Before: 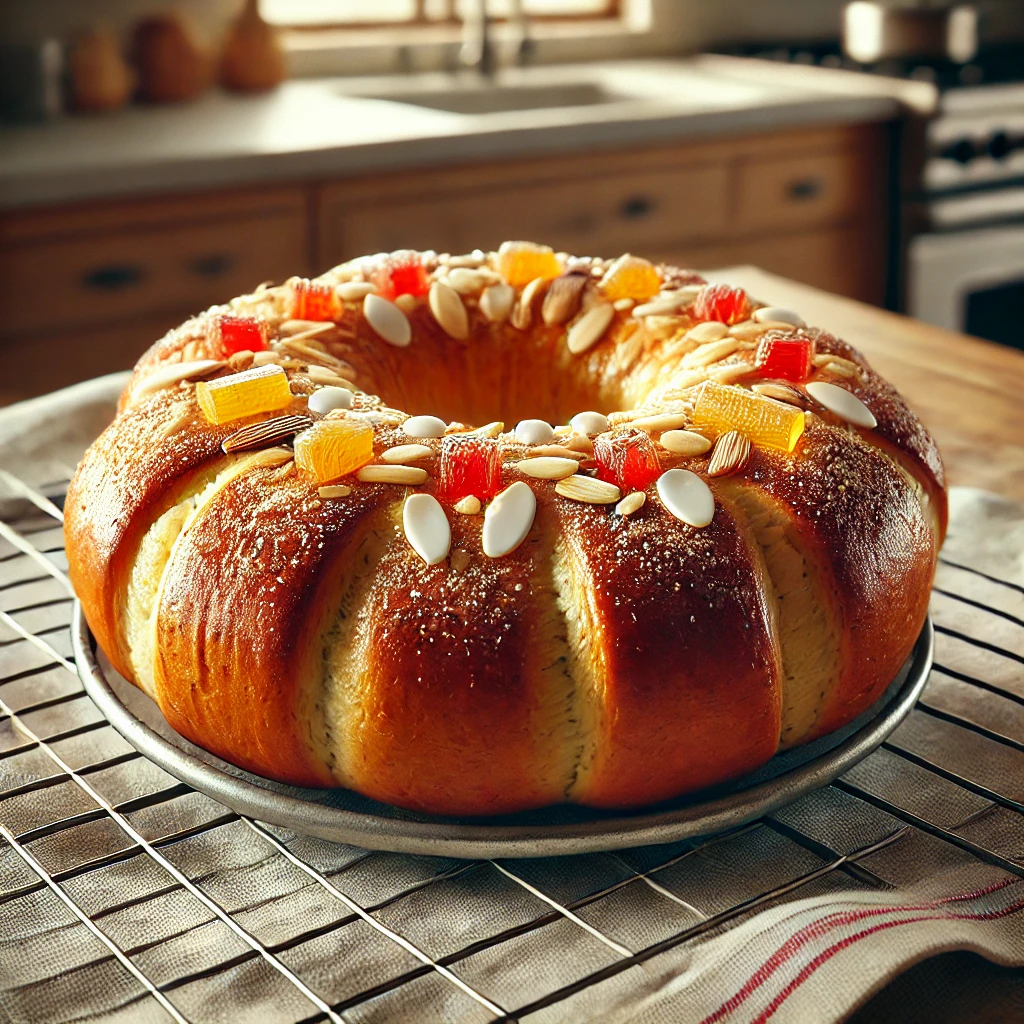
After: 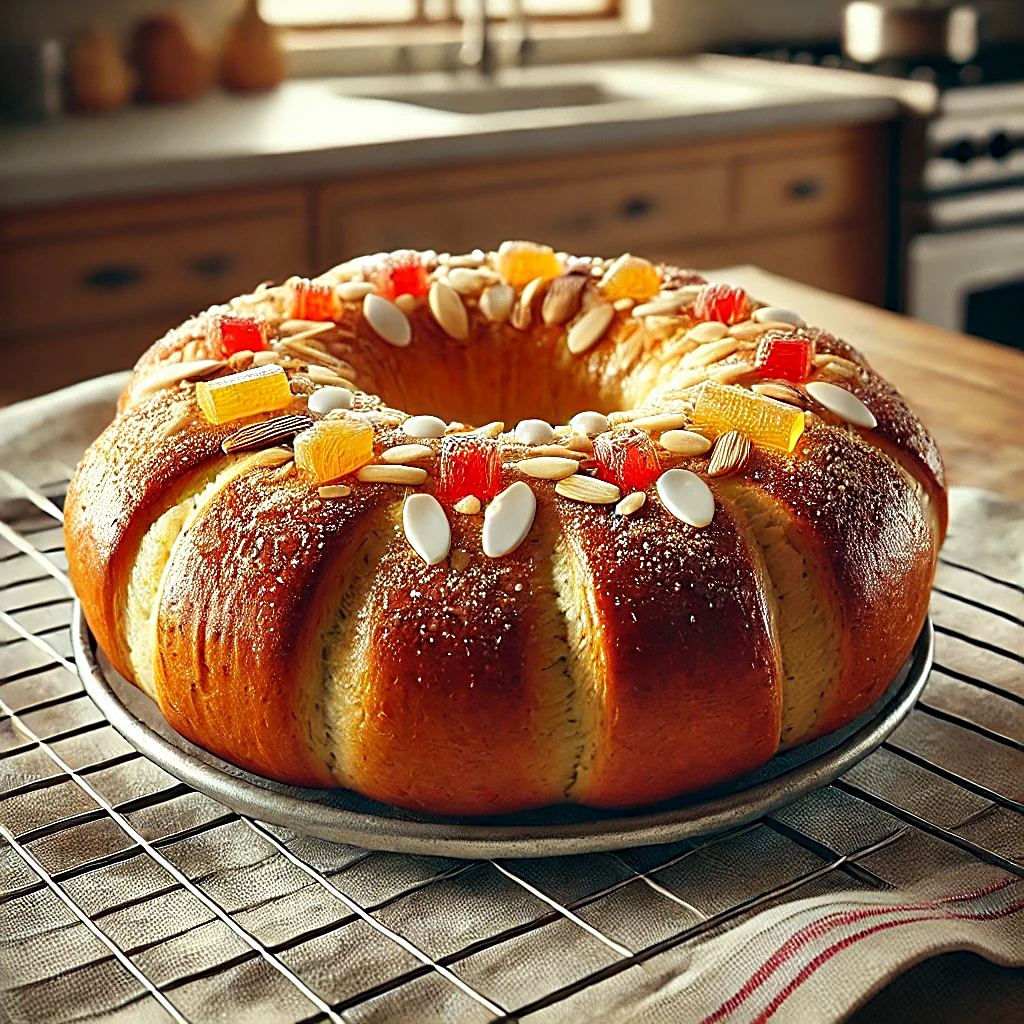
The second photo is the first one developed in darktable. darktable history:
shadows and highlights: shadows 4.1, highlights -17.6, soften with gaussian
sharpen: radius 2.543, amount 0.636
